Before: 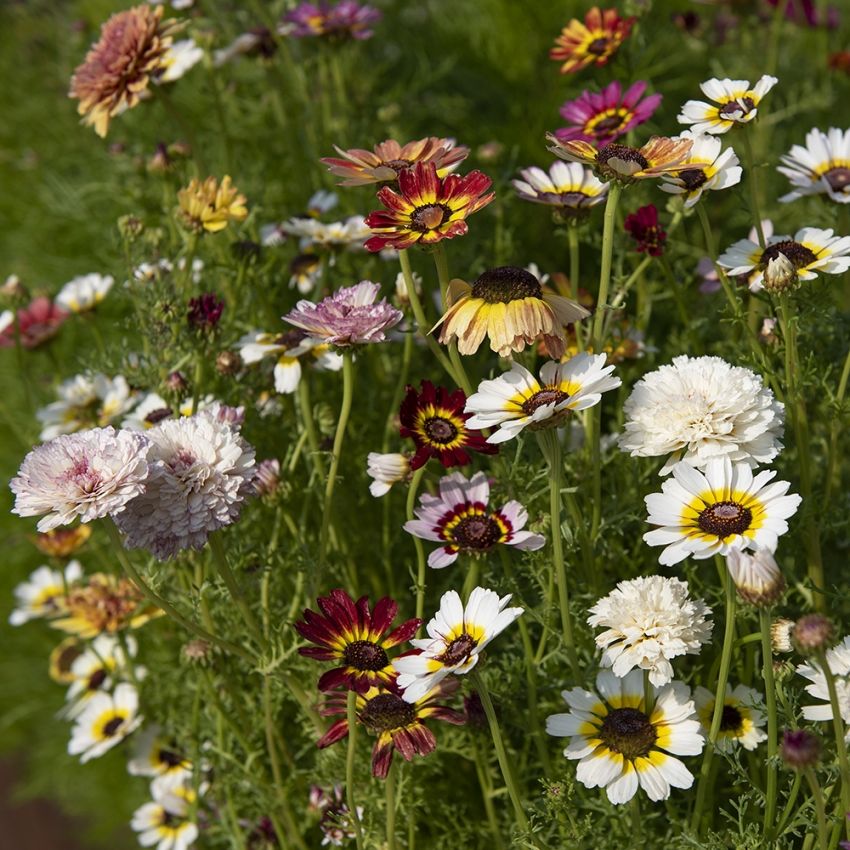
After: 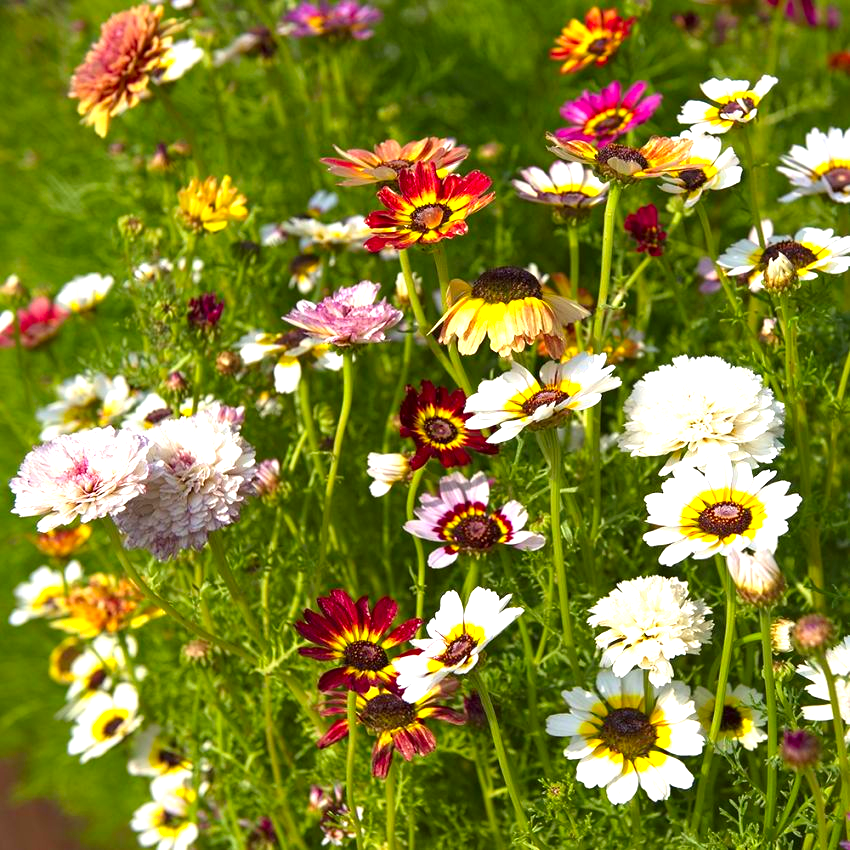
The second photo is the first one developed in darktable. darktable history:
contrast brightness saturation: saturation 0.484
exposure: black level correction 0, exposure 1.107 EV, compensate highlight preservation false
